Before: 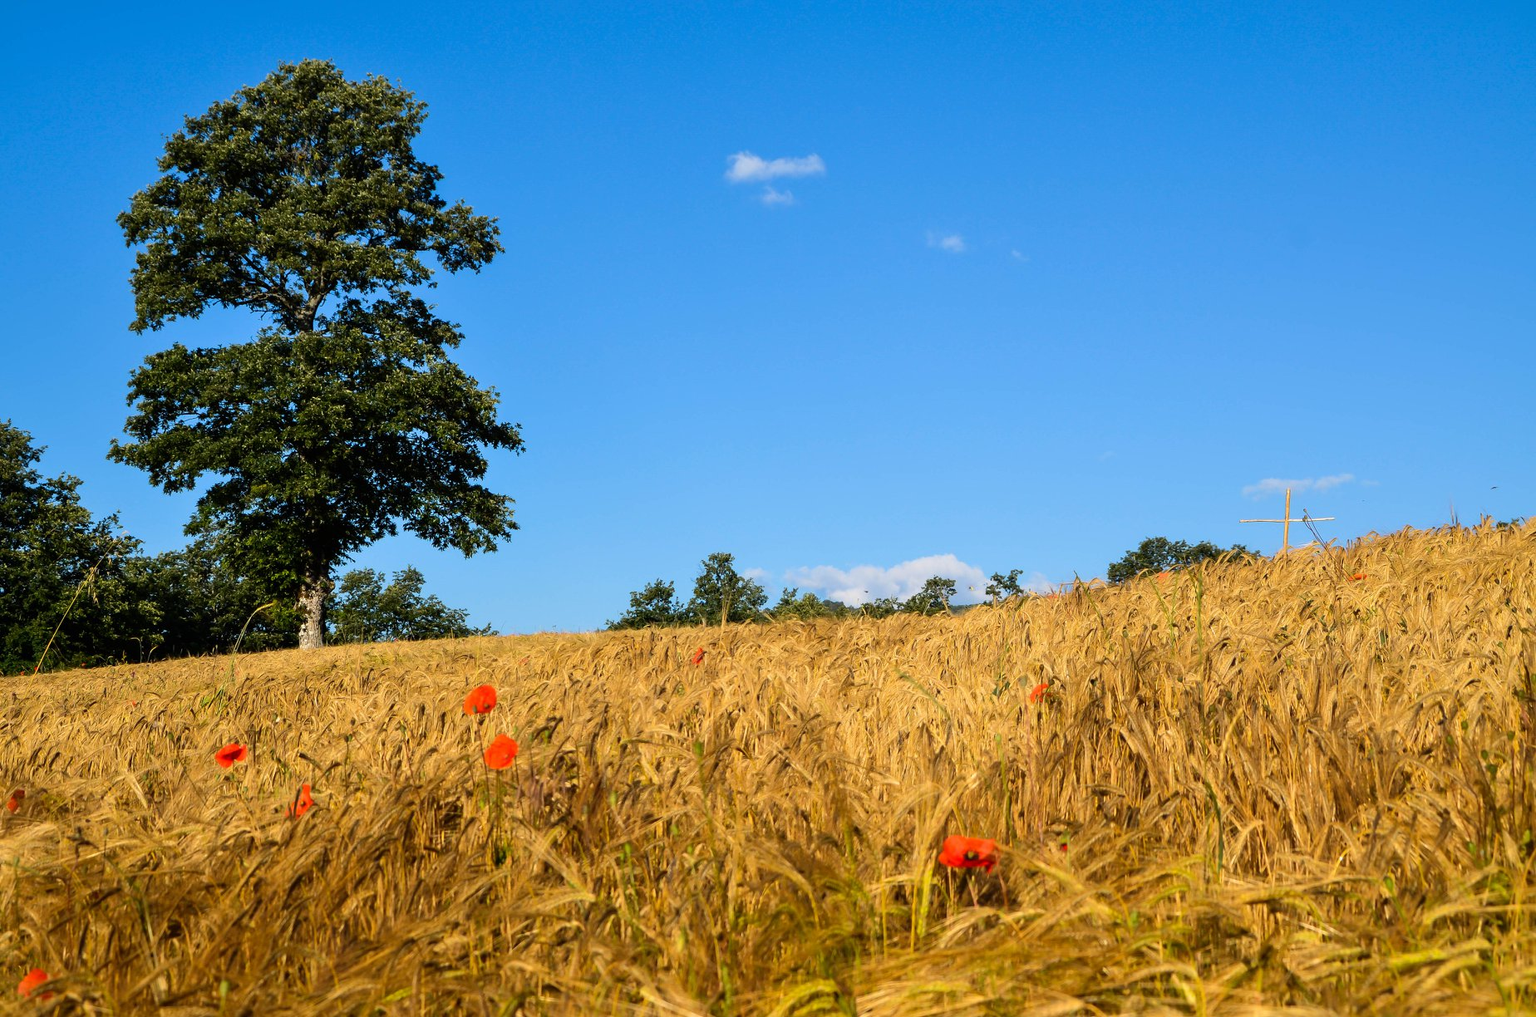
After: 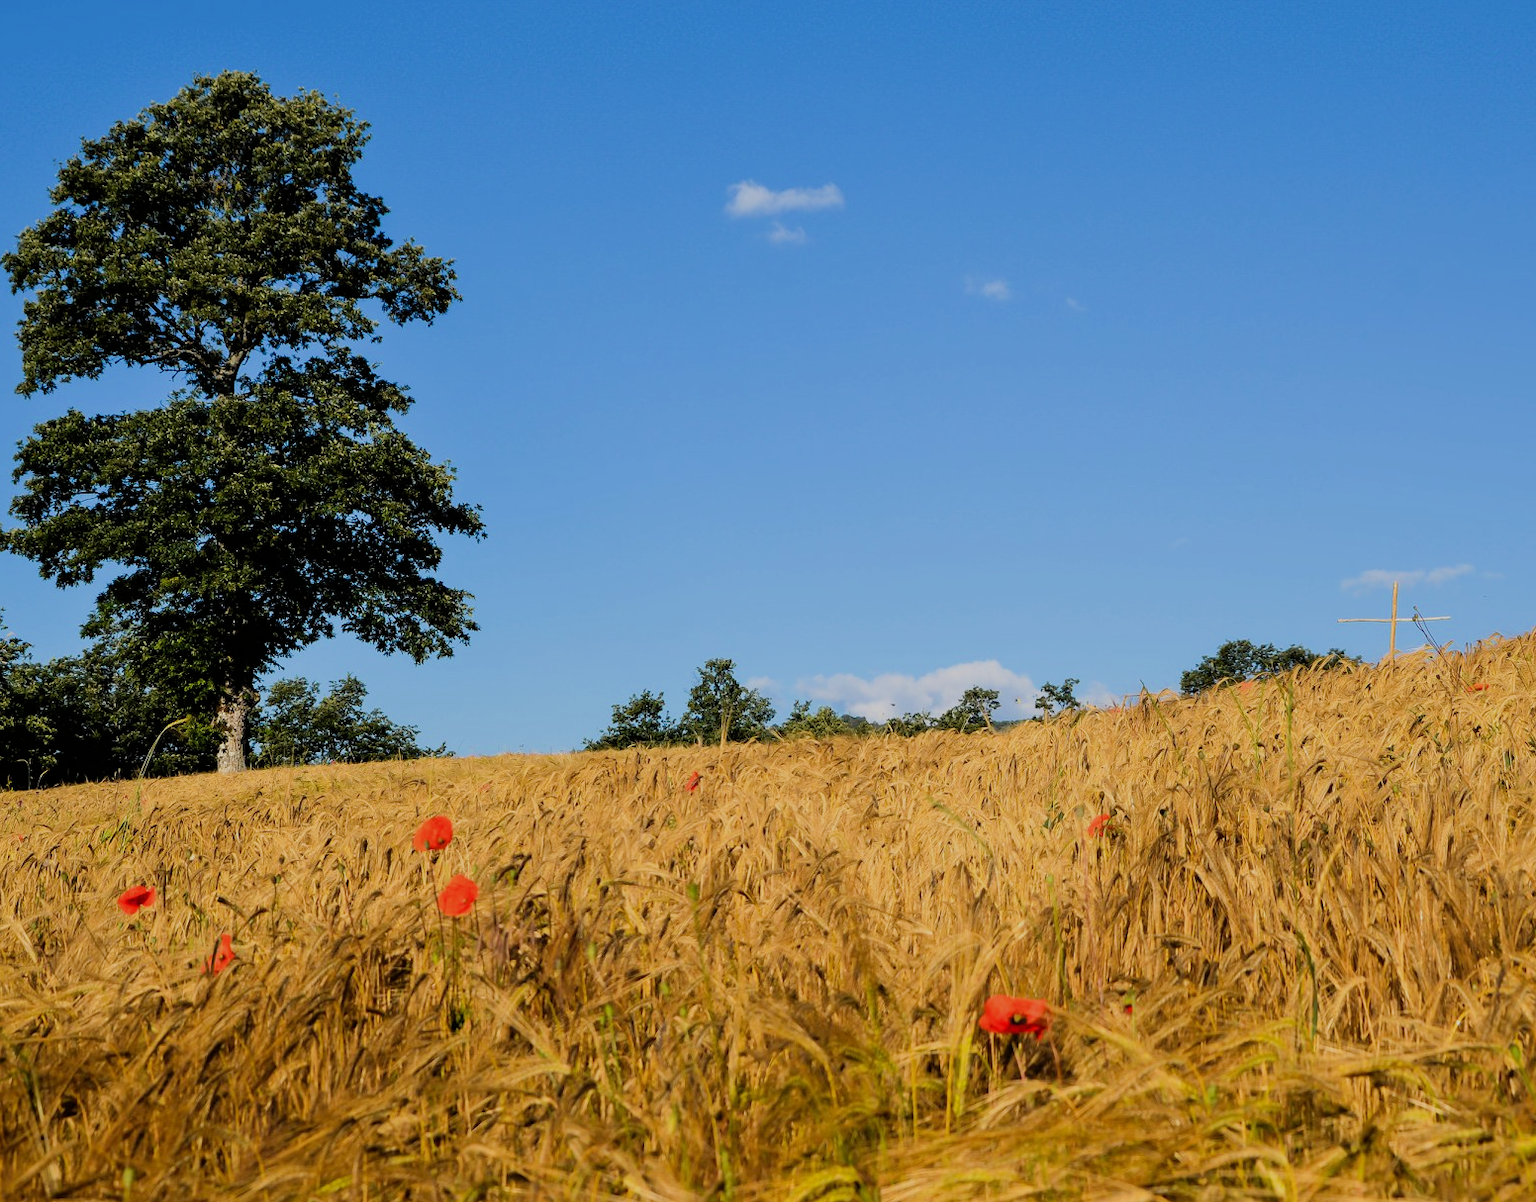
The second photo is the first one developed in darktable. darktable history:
crop: left 7.598%, right 7.873%
filmic rgb: black relative exposure -7.65 EV, white relative exposure 4.56 EV, hardness 3.61
